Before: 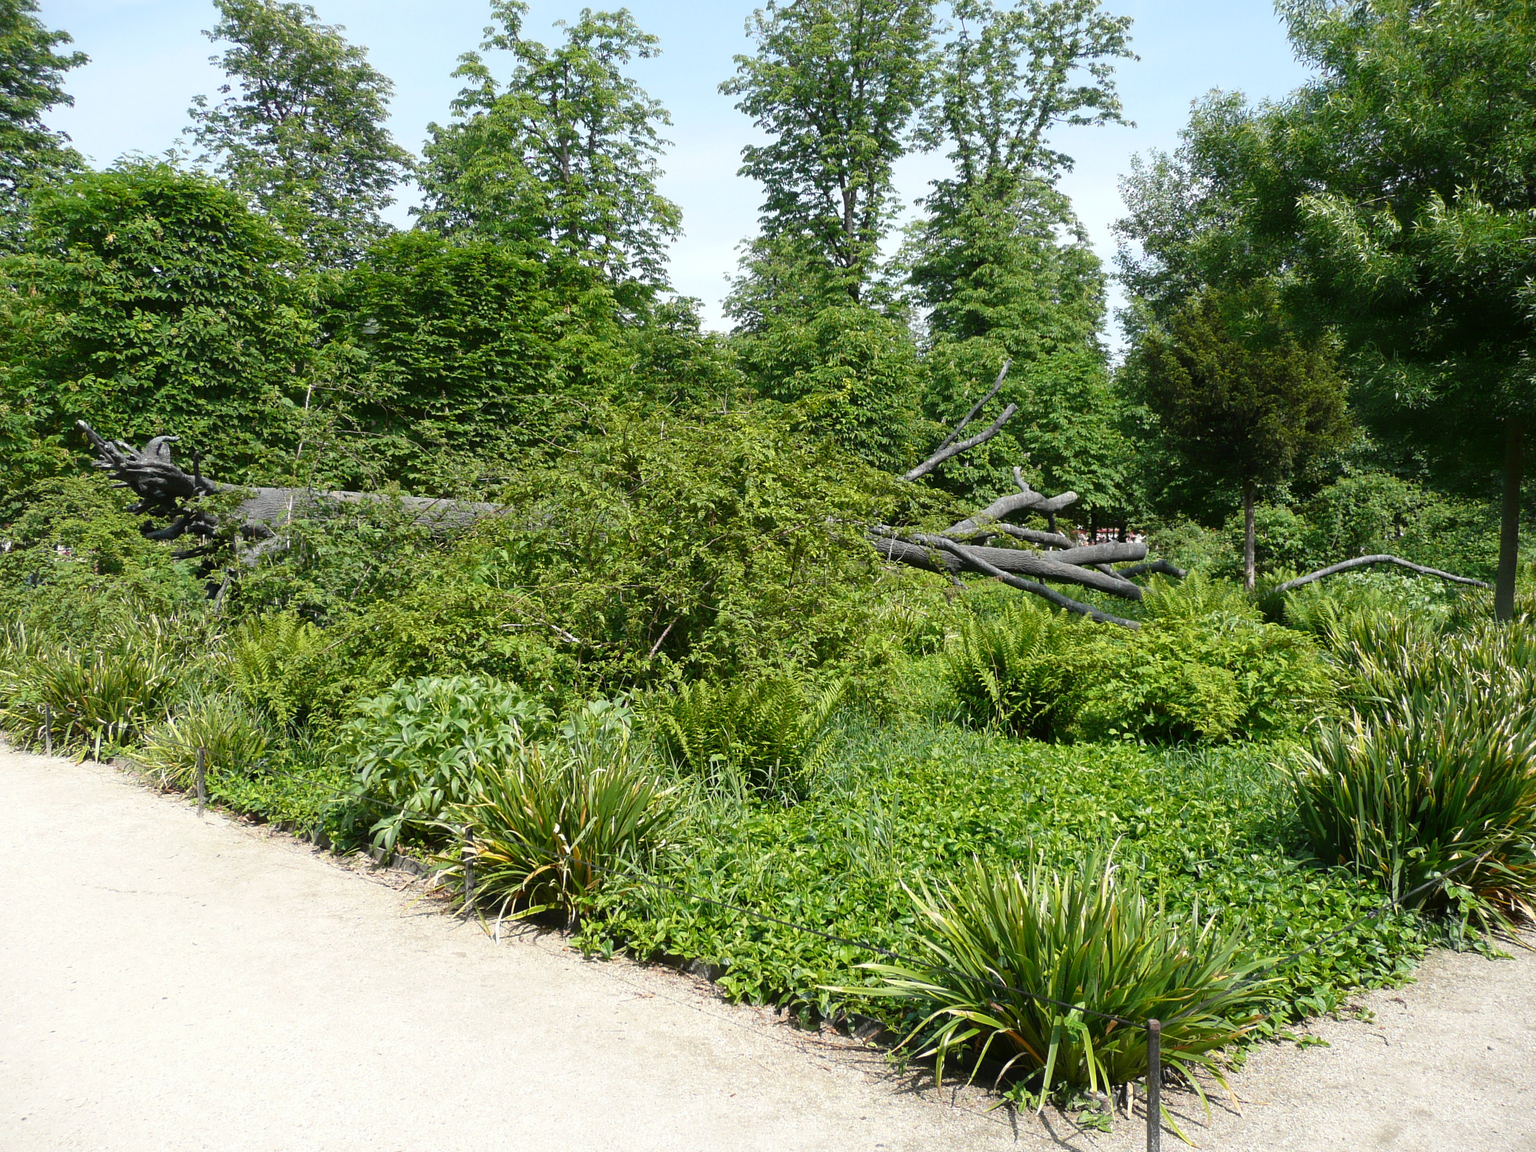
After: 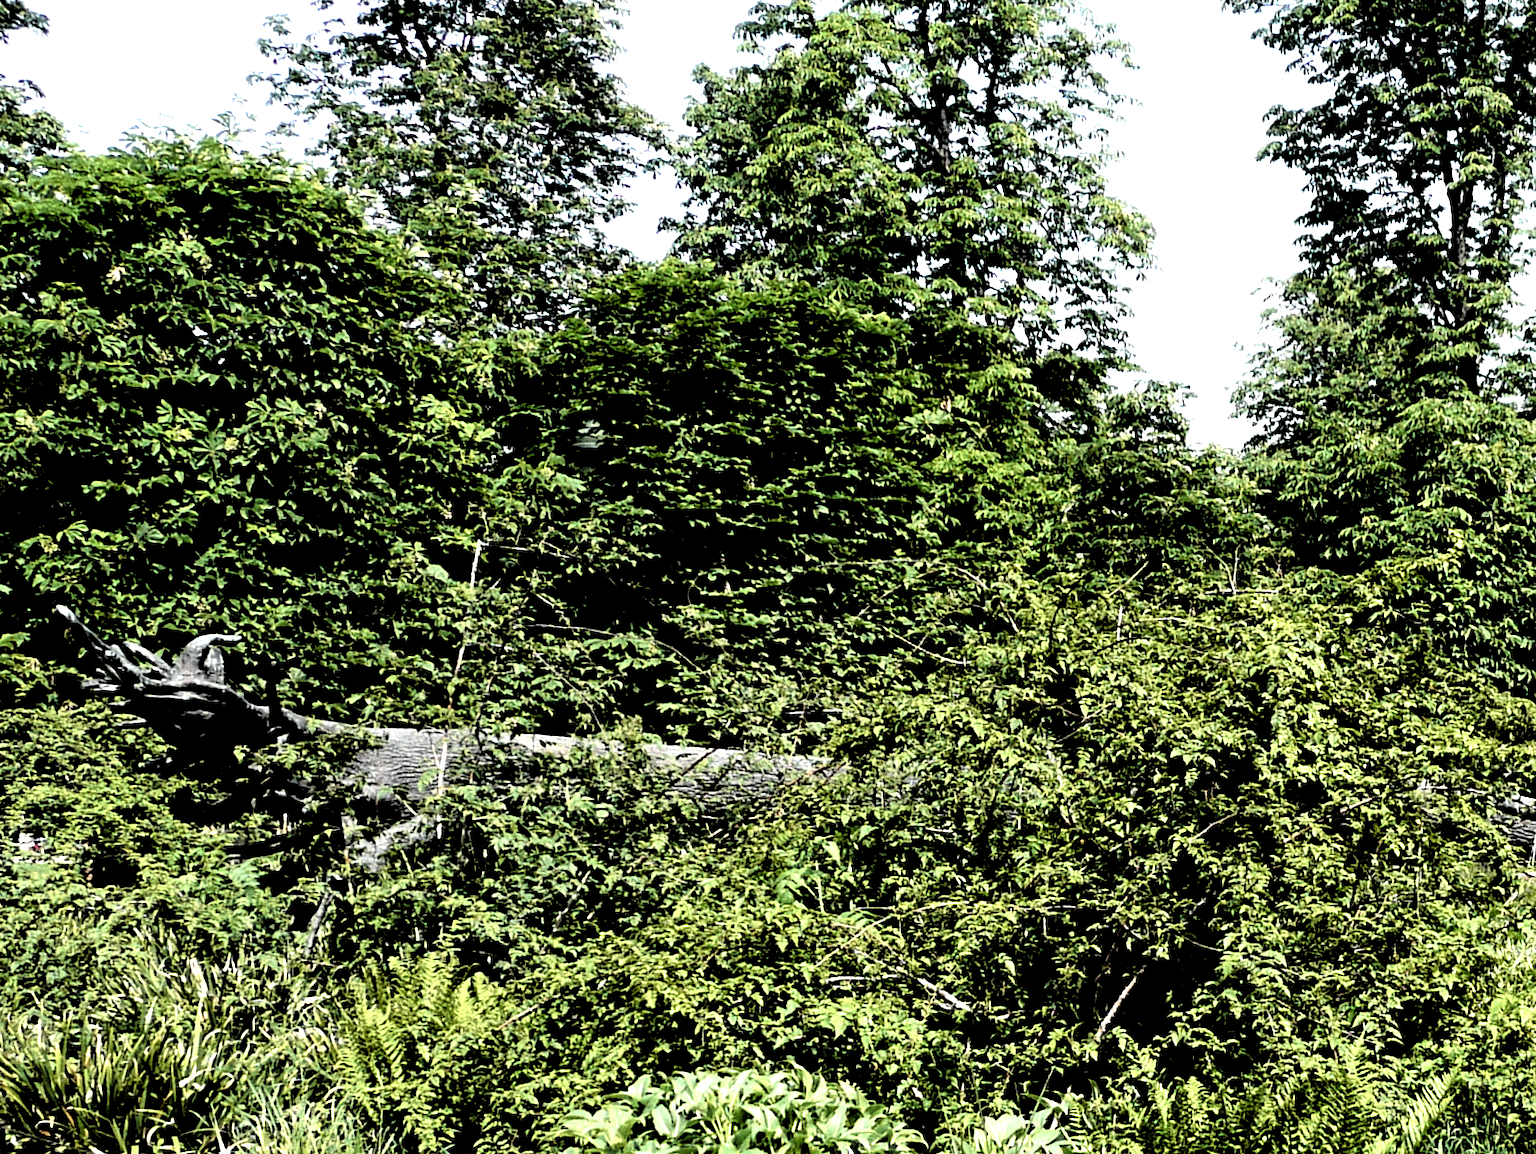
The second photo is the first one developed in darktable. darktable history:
filmic rgb: black relative exposure -1.07 EV, white relative exposure 2.05 EV, hardness 1.51, contrast 2.241
crop and rotate: left 3.069%, top 7.611%, right 41.957%, bottom 37.274%
levels: levels [0.052, 0.496, 0.908]
